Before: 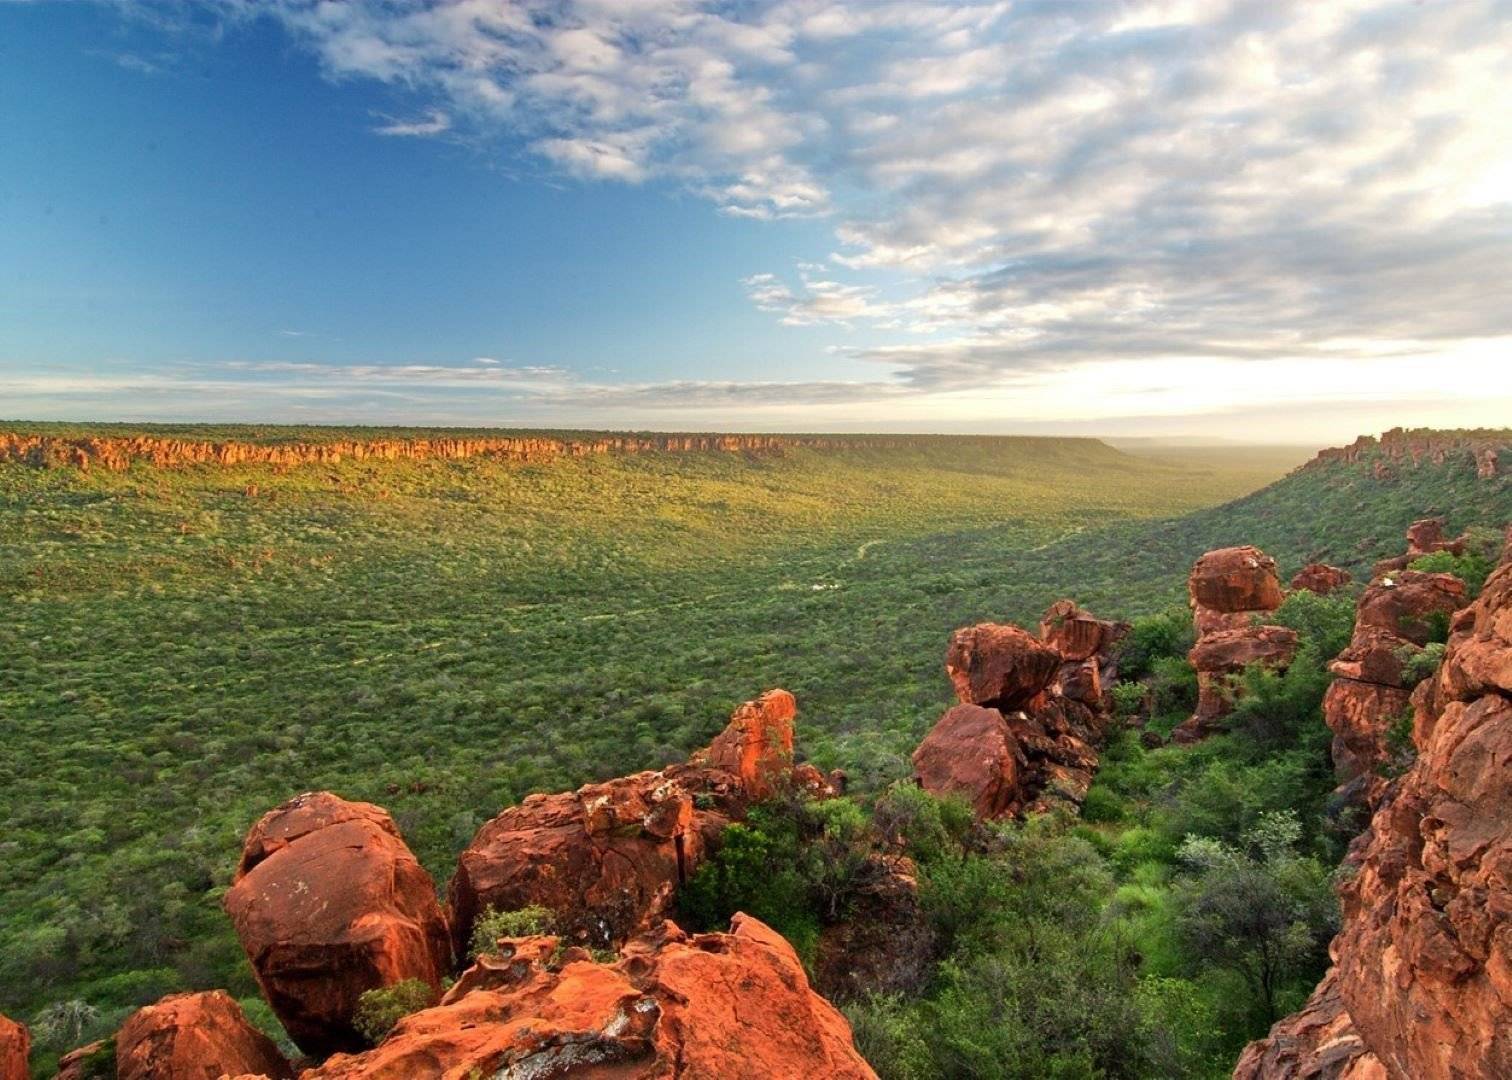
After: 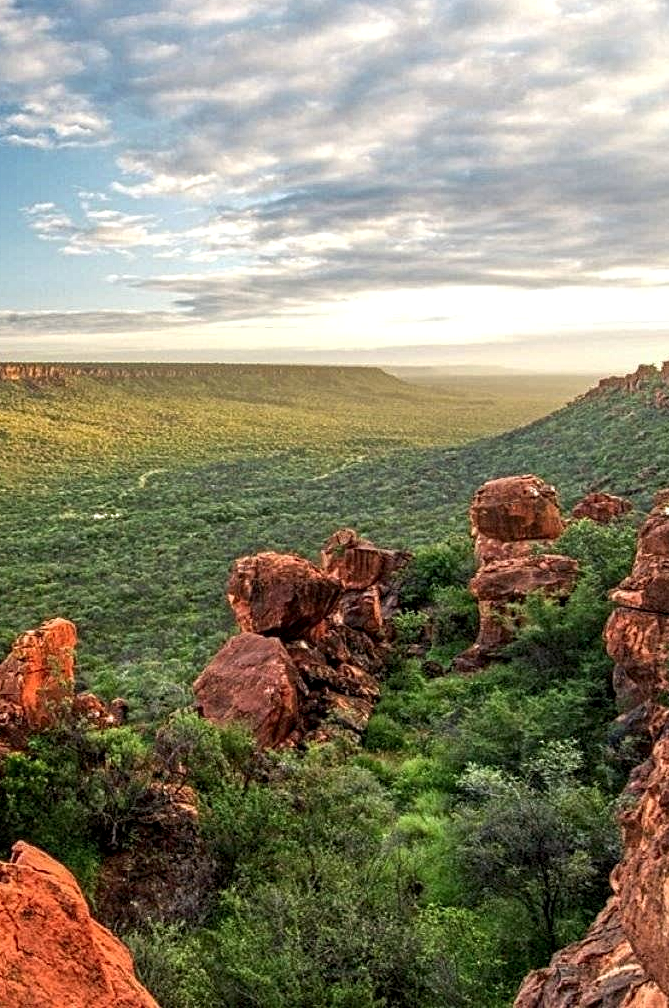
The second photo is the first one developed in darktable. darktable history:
crop: left 47.58%, top 6.647%, right 8.111%
local contrast: on, module defaults
contrast equalizer: y [[0.5, 0.5, 0.5, 0.539, 0.64, 0.611], [0.5 ×6], [0.5 ×6], [0 ×6], [0 ×6]]
